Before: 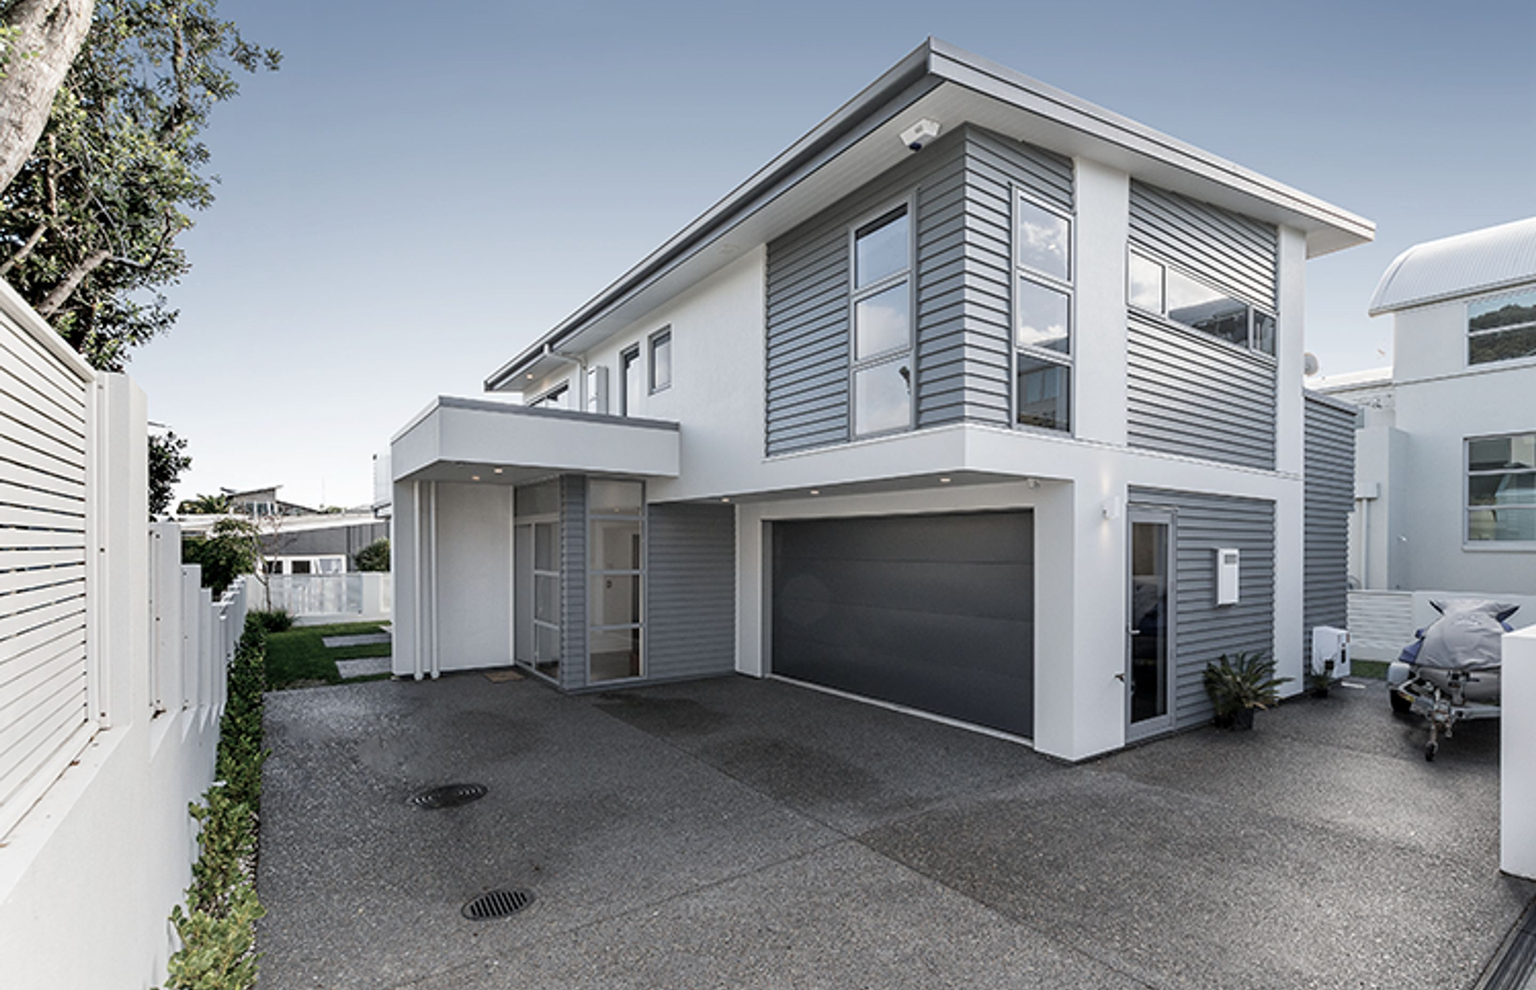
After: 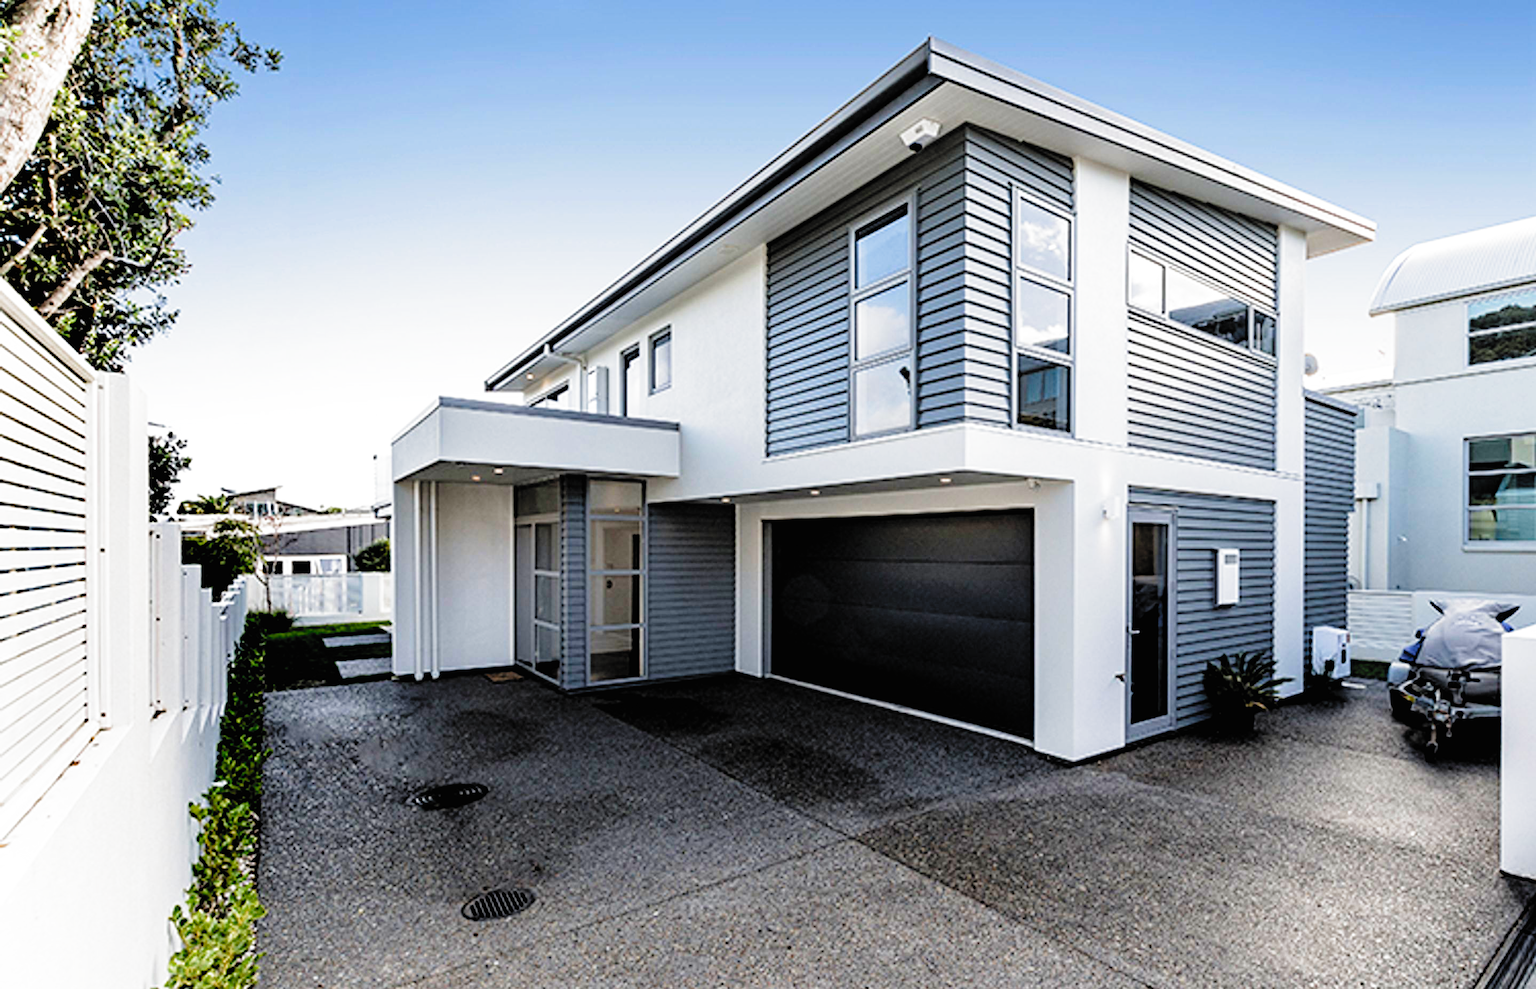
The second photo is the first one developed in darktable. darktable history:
haze removal: compatibility mode true, adaptive false
contrast brightness saturation: contrast 0.068, brightness 0.174, saturation 0.413
filmic rgb: black relative exposure -3.48 EV, white relative exposure 2.28 EV, hardness 3.41, preserve chrominance no, color science v4 (2020), type of noise poissonian
